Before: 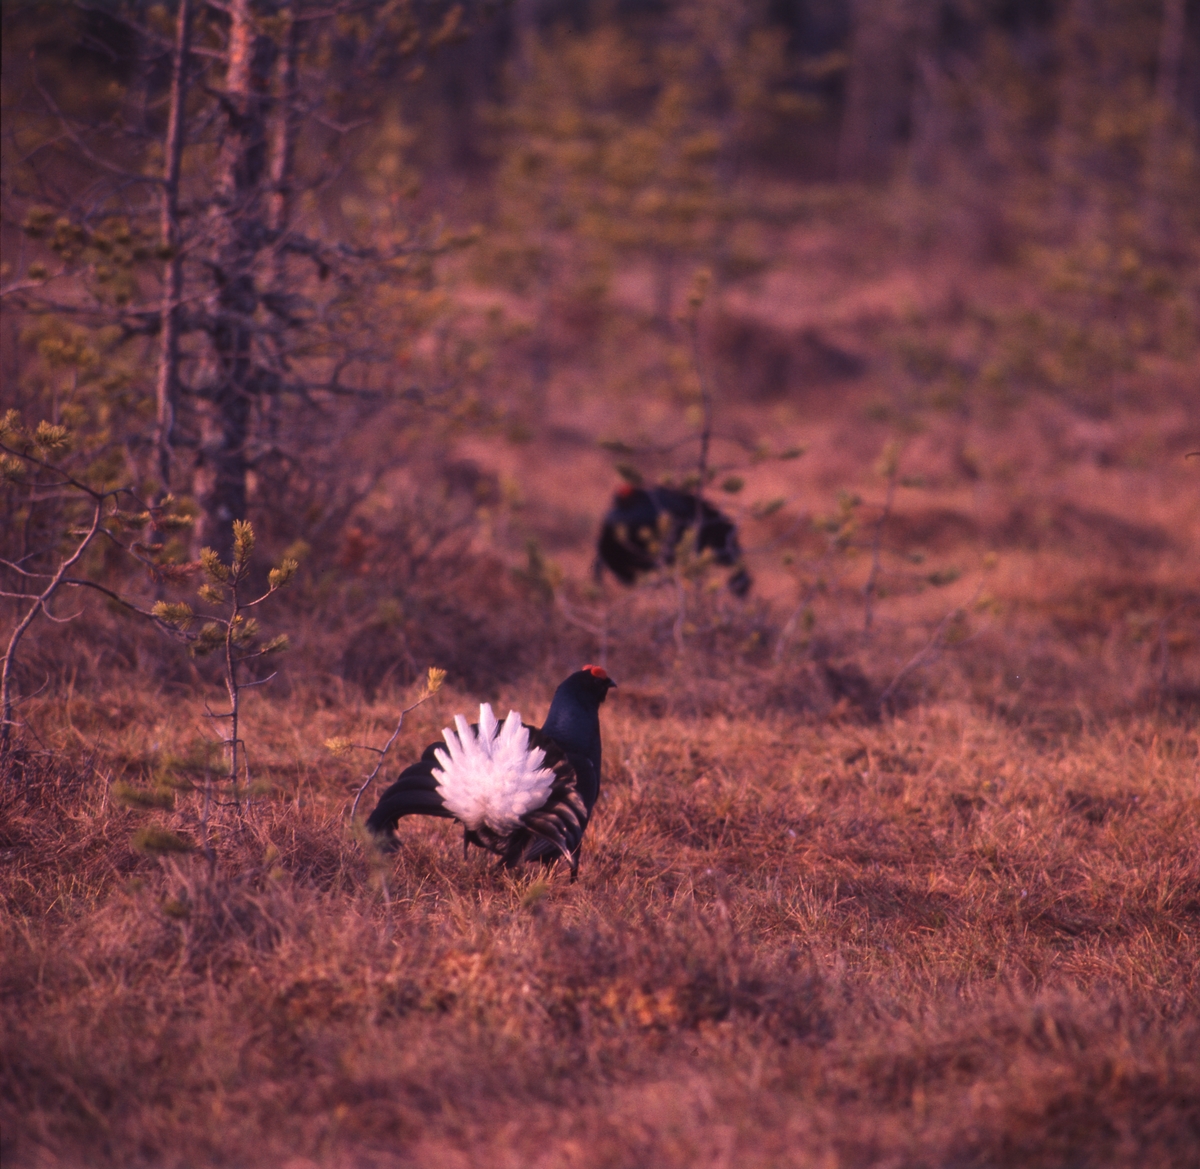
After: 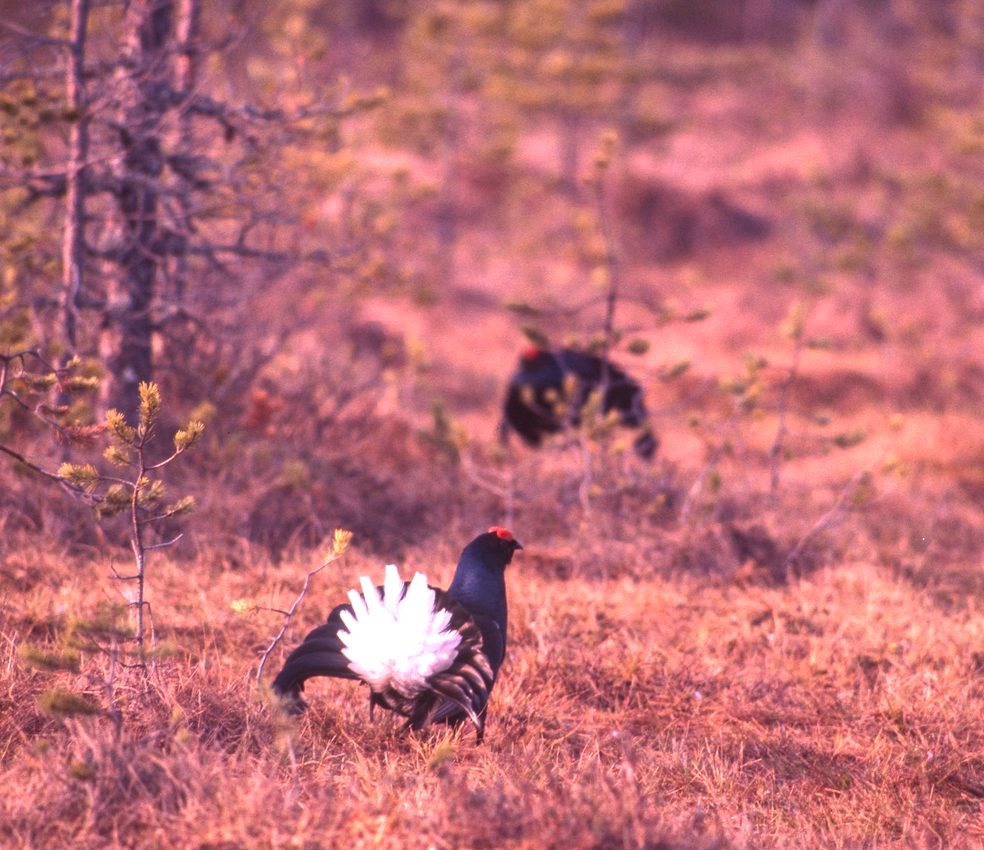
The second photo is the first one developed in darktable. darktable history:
exposure: black level correction 0, exposure 0.9 EV, compensate highlight preservation false
color correction: highlights a* -2.73, highlights b* -2.09, shadows a* 2.41, shadows b* 2.73
crop: left 7.856%, top 11.836%, right 10.12%, bottom 15.387%
local contrast: on, module defaults
levels: levels [0, 0.435, 0.917]
